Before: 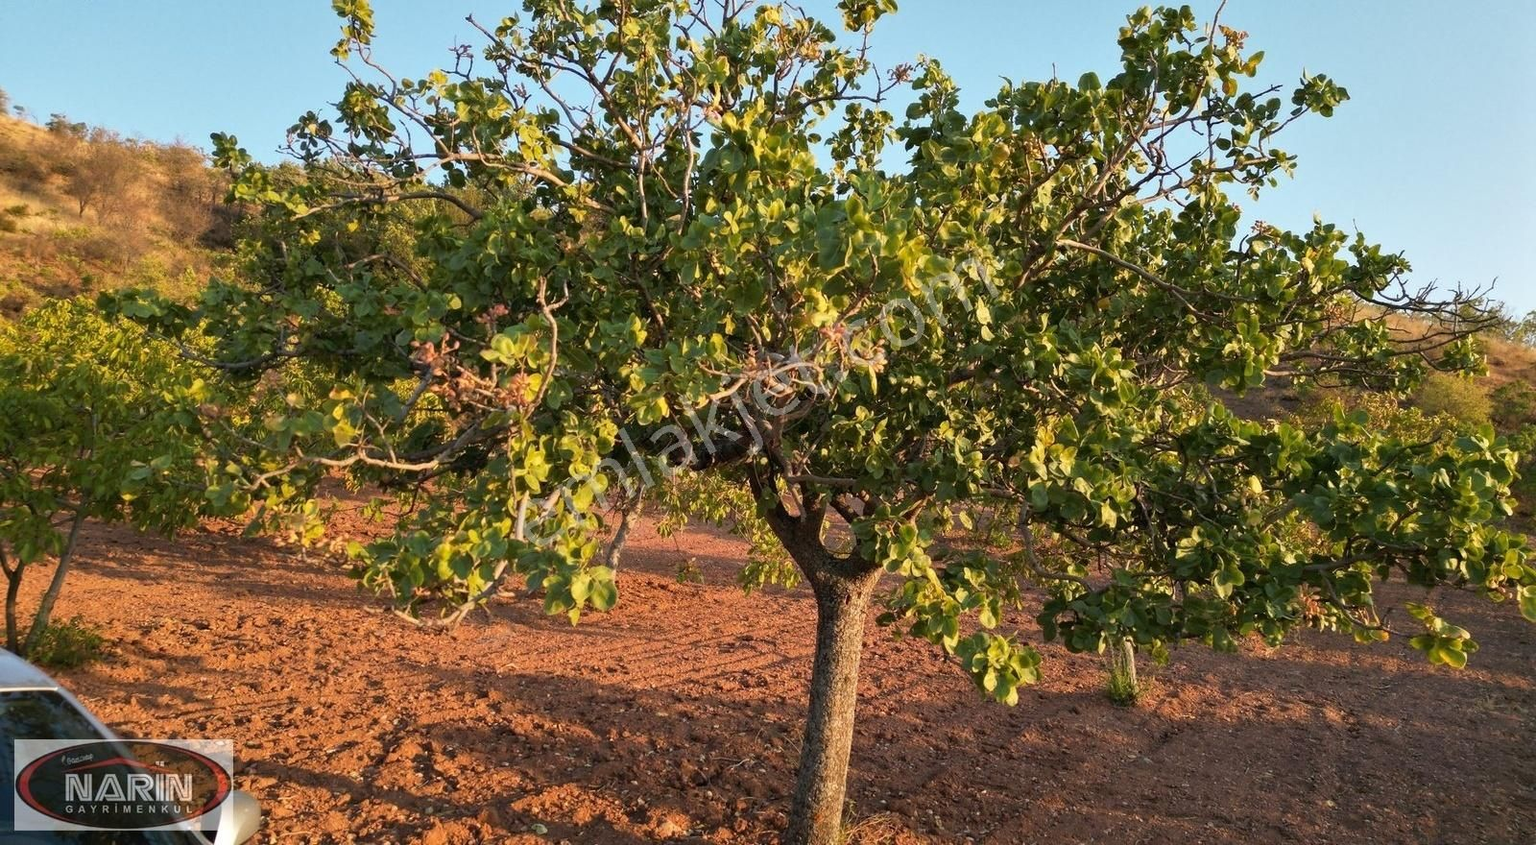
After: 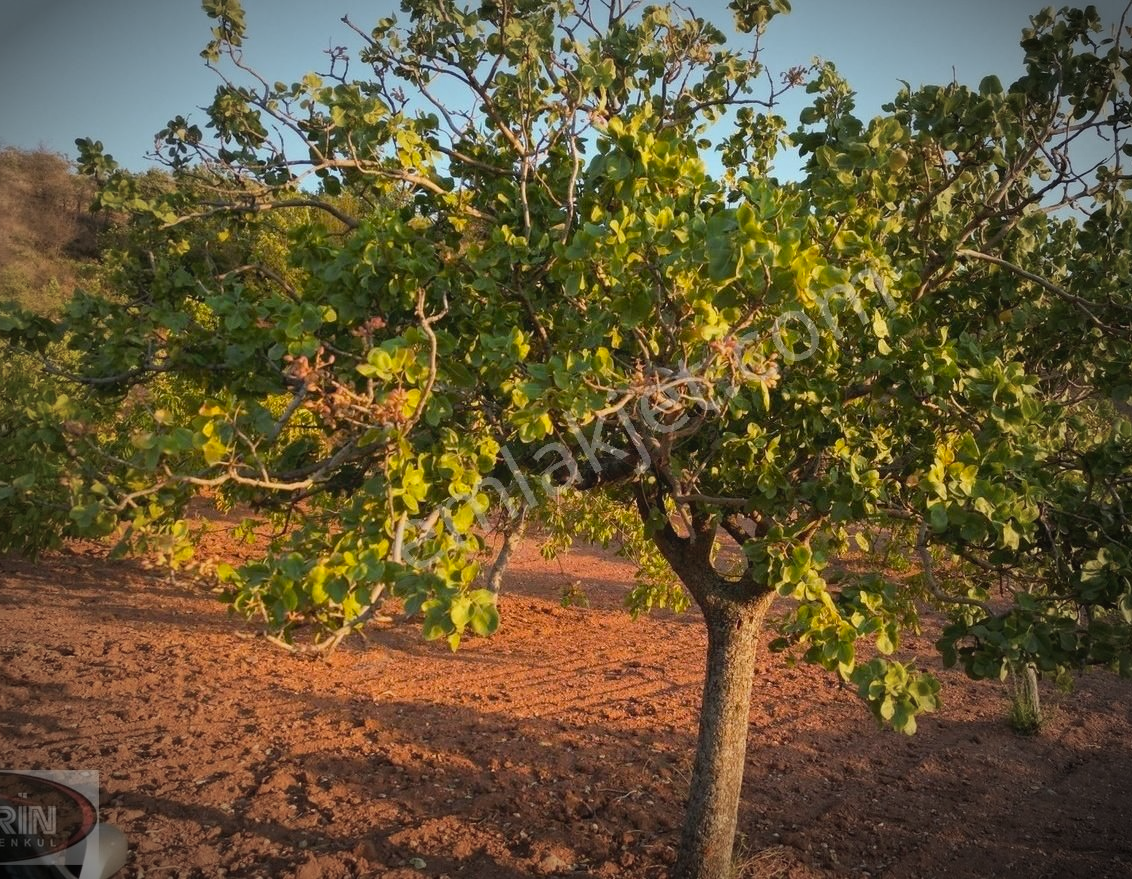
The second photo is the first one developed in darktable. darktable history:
contrast equalizer: octaves 7, y [[0.6 ×6], [0.55 ×6], [0 ×6], [0 ×6], [0 ×6]], mix -0.3
vignetting: fall-off start 67.5%, fall-off radius 67.23%, brightness -0.813, automatic ratio true
crop and rotate: left 9.061%, right 20.142%
tone equalizer: on, module defaults
color balance rgb: perceptual saturation grading › global saturation 10%, global vibrance 10%
